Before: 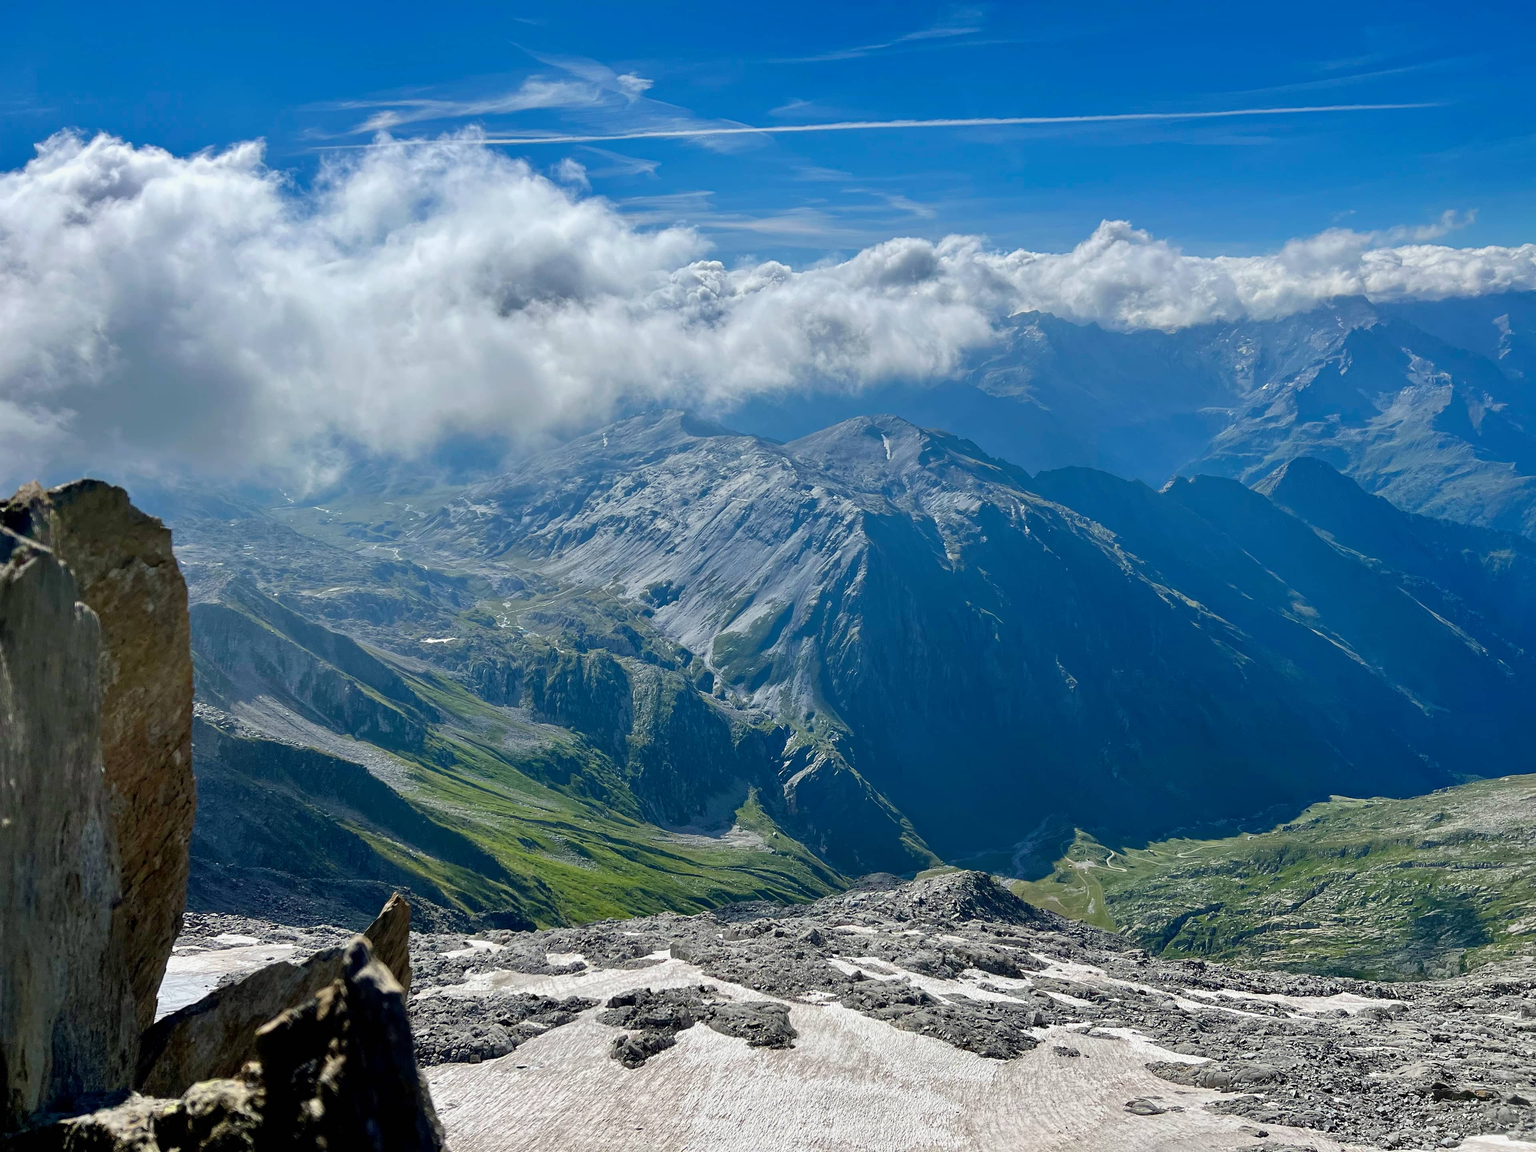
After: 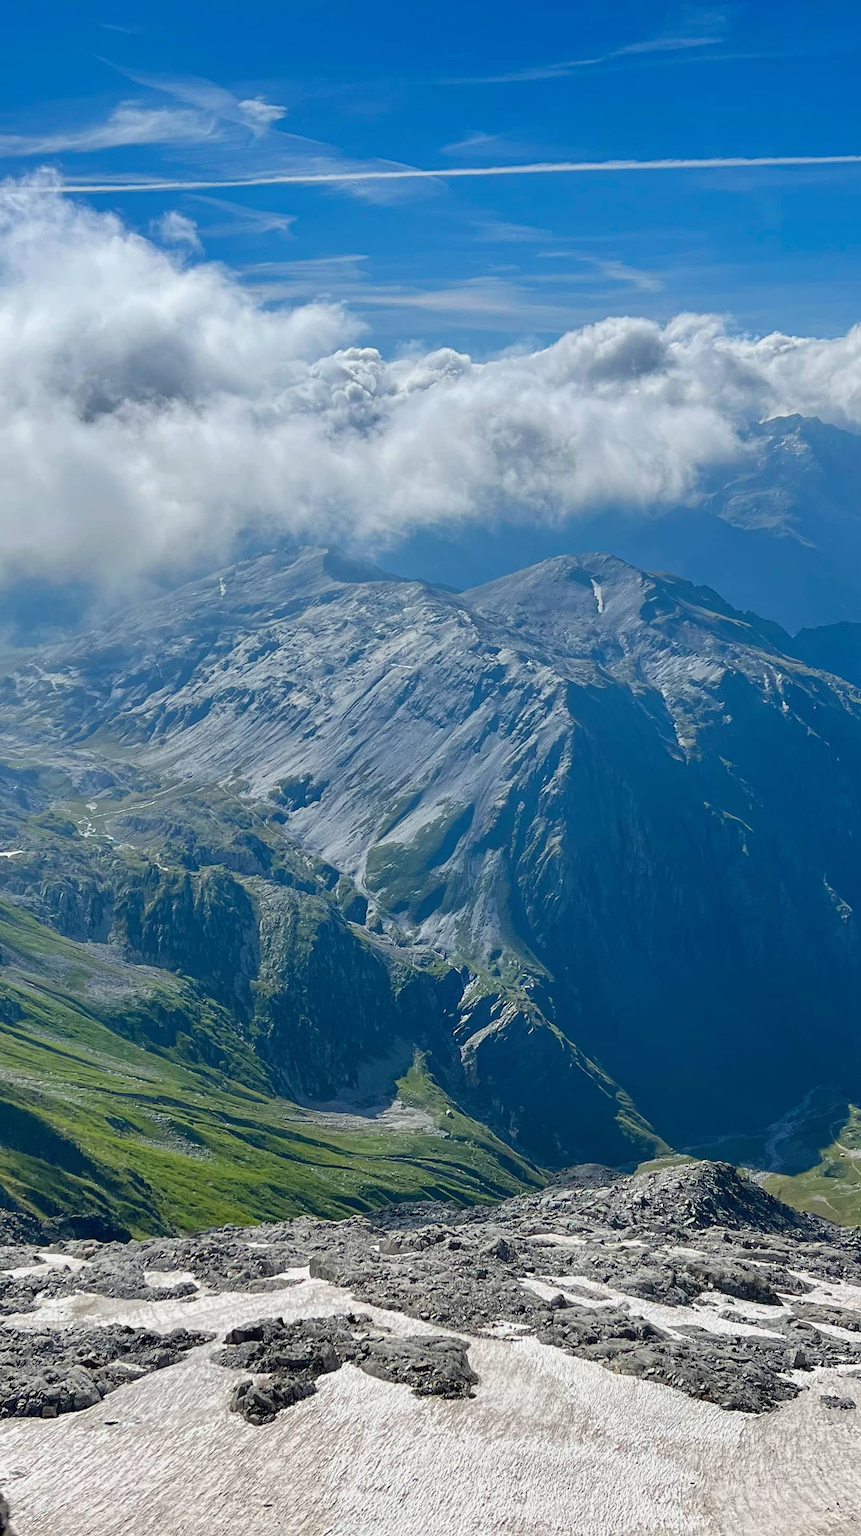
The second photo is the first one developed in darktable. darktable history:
contrast equalizer: octaves 7, y [[0.5, 0.5, 0.472, 0.5, 0.5, 0.5], [0.5 ×6], [0.5 ×6], [0 ×6], [0 ×6]]
crop: left 28.555%, right 29.387%
